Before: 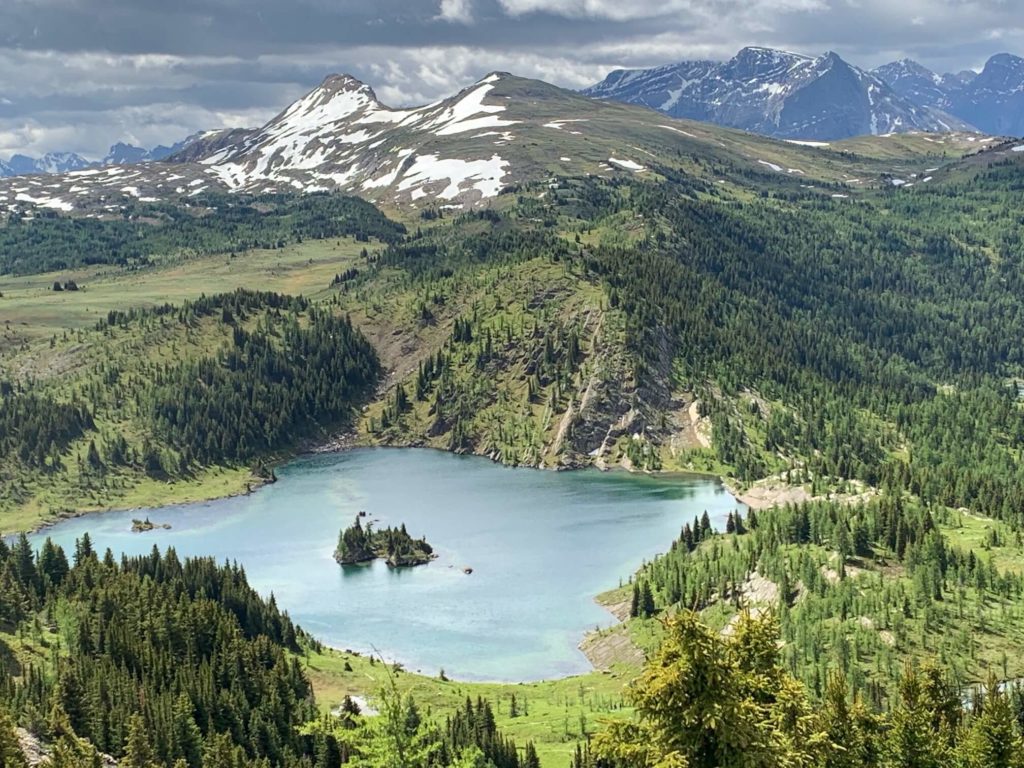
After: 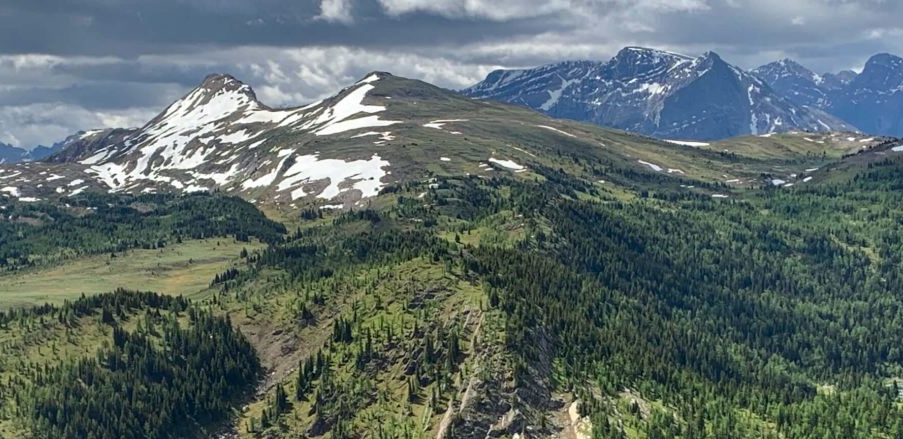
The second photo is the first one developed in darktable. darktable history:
tone equalizer: on, module defaults
contrast brightness saturation: contrast 0.07, brightness -0.13, saturation 0.06
shadows and highlights: shadows 49, highlights -41, soften with gaussian
crop and rotate: left 11.812%, bottom 42.776%
